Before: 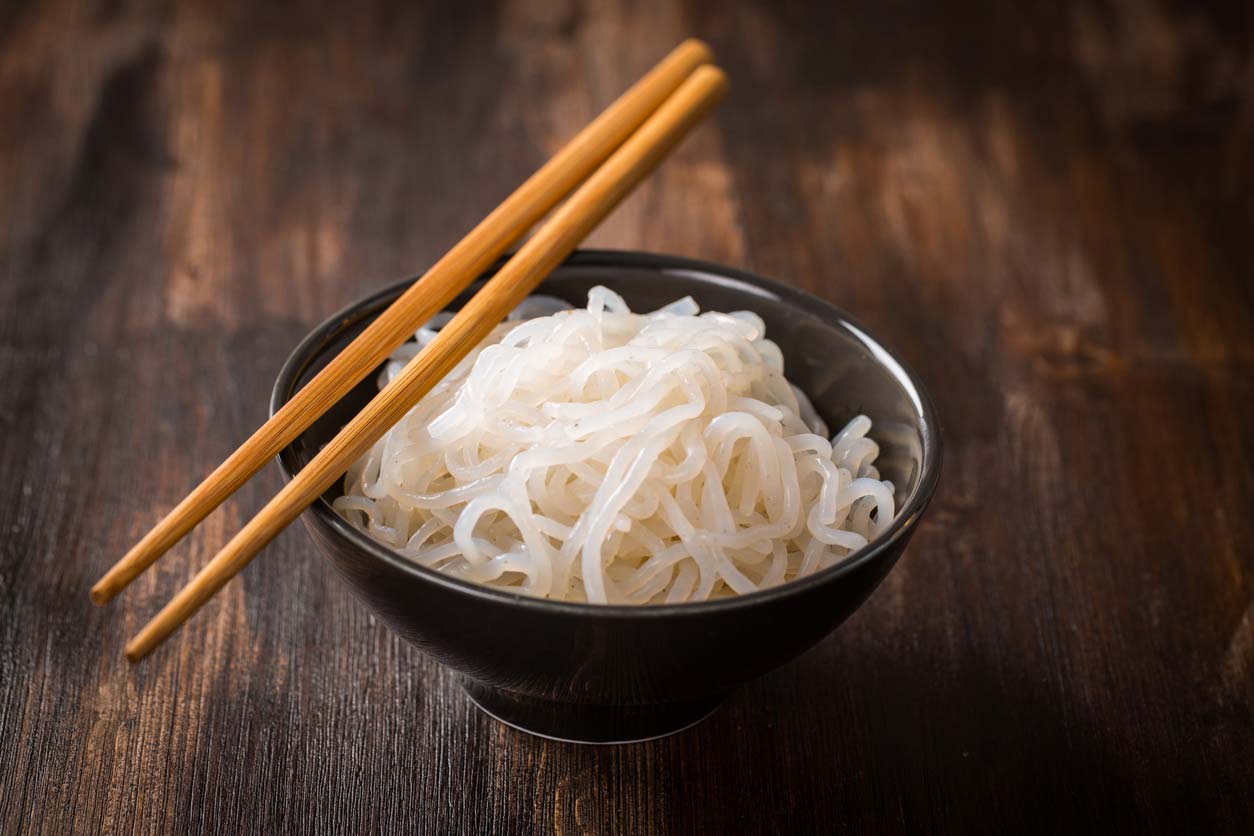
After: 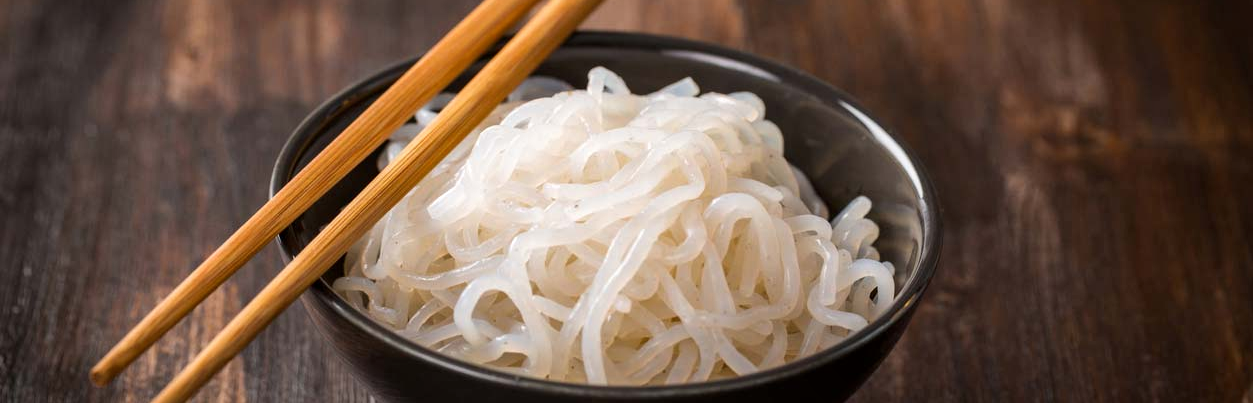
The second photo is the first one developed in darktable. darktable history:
crop and rotate: top 26.403%, bottom 25.36%
local contrast: mode bilateral grid, contrast 21, coarseness 51, detail 121%, midtone range 0.2
